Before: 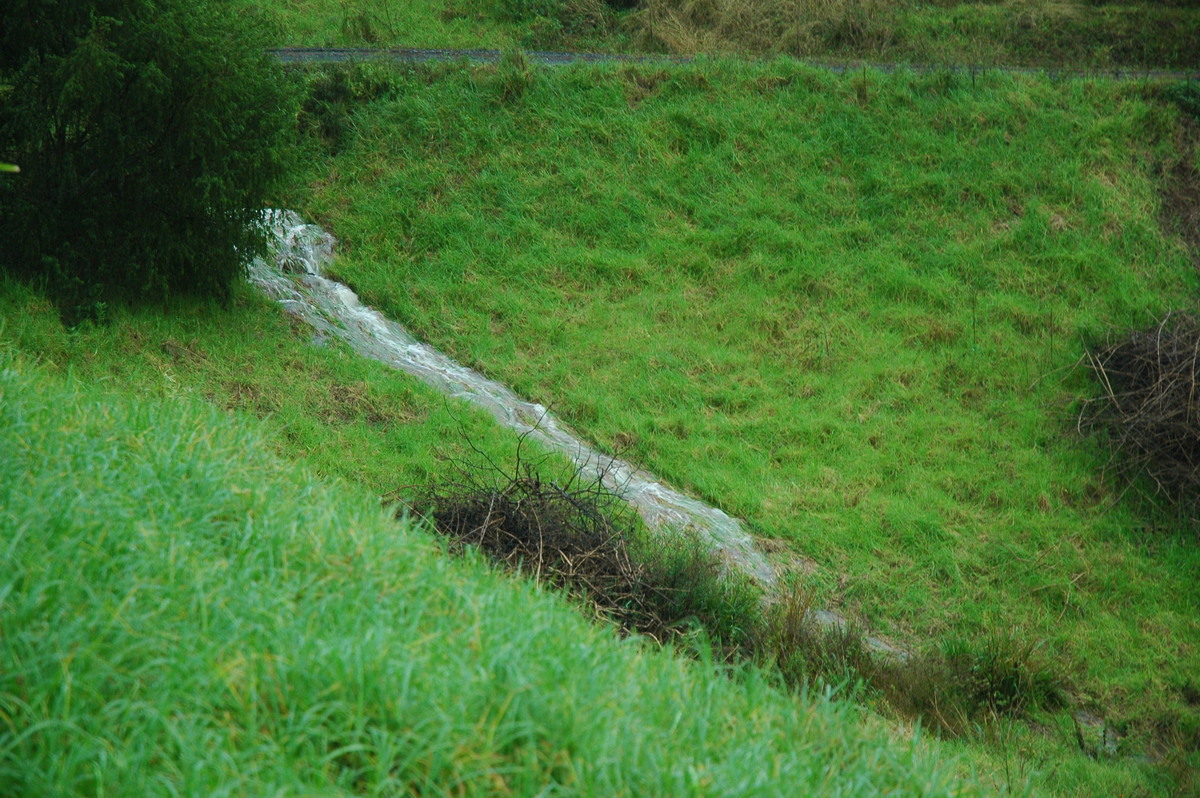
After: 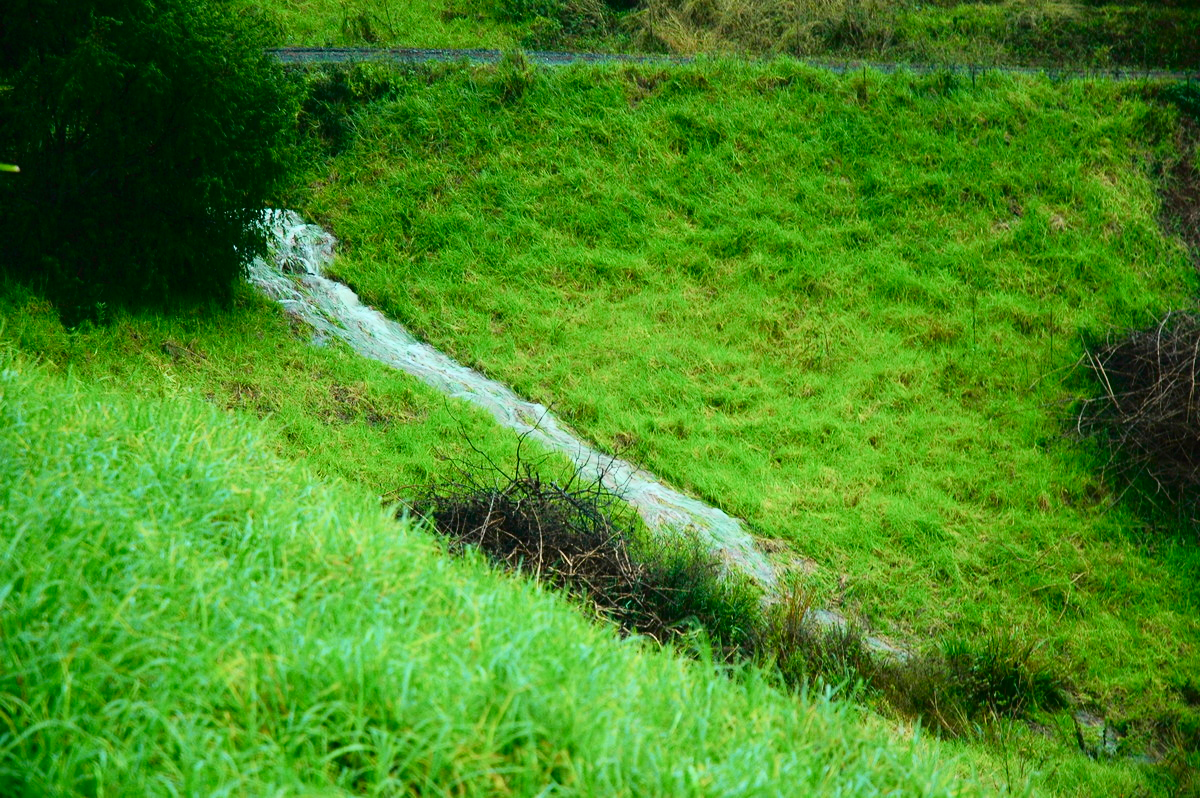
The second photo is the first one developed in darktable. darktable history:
tone curve: curves: ch0 [(0, 0) (0.187, 0.12) (0.392, 0.438) (0.704, 0.86) (0.858, 0.938) (1, 0.981)]; ch1 [(0, 0) (0.402, 0.36) (0.476, 0.456) (0.498, 0.501) (0.518, 0.521) (0.58, 0.598) (0.619, 0.663) (0.692, 0.744) (1, 1)]; ch2 [(0, 0) (0.427, 0.417) (0.483, 0.481) (0.503, 0.503) (0.526, 0.53) (0.563, 0.585) (0.626, 0.703) (0.699, 0.753) (0.997, 0.858)], color space Lab, independent channels, preserve colors none
